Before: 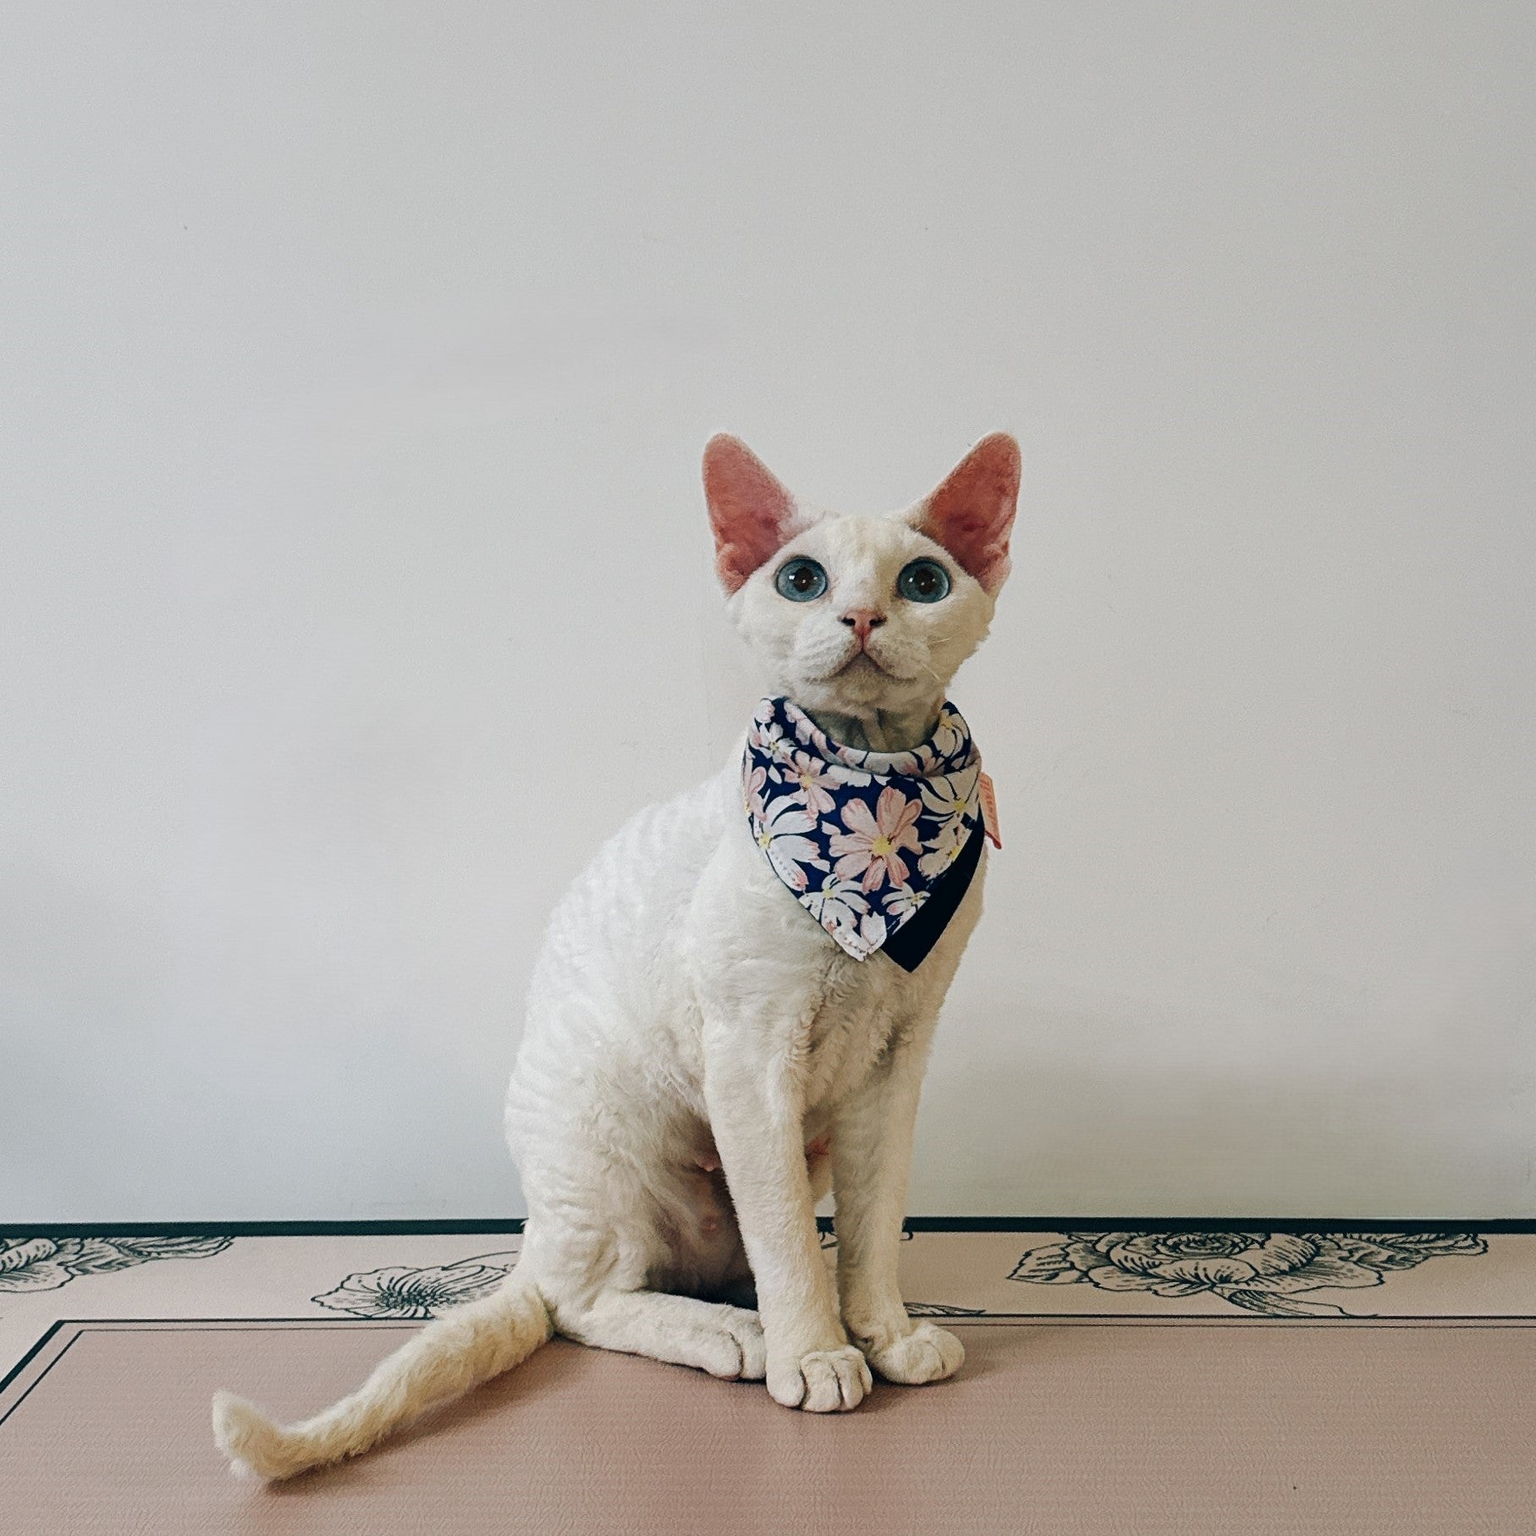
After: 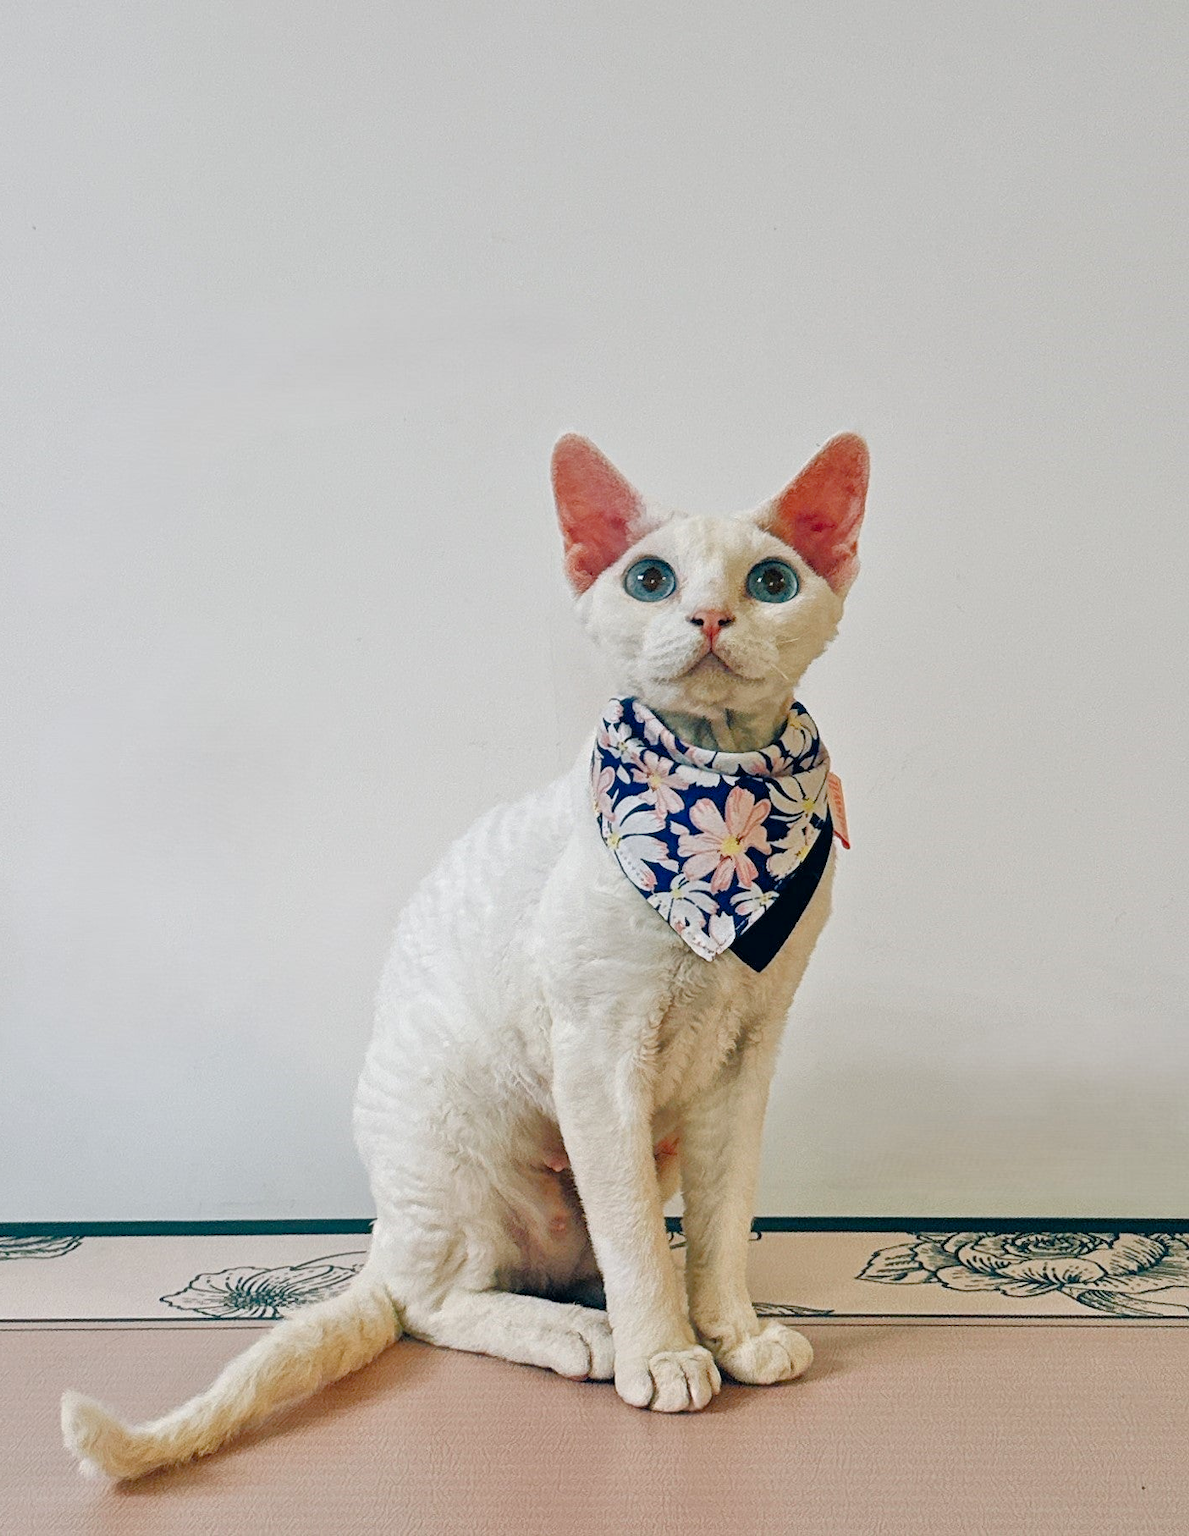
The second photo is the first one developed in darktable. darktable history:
color balance rgb: perceptual saturation grading › global saturation 20%, perceptual saturation grading › highlights -25%, perceptual saturation grading › shadows 25%
tone equalizer: -7 EV 0.15 EV, -6 EV 0.6 EV, -5 EV 1.15 EV, -4 EV 1.33 EV, -3 EV 1.15 EV, -2 EV 0.6 EV, -1 EV 0.15 EV, mask exposure compensation -0.5 EV
crop: left 9.88%, right 12.664%
